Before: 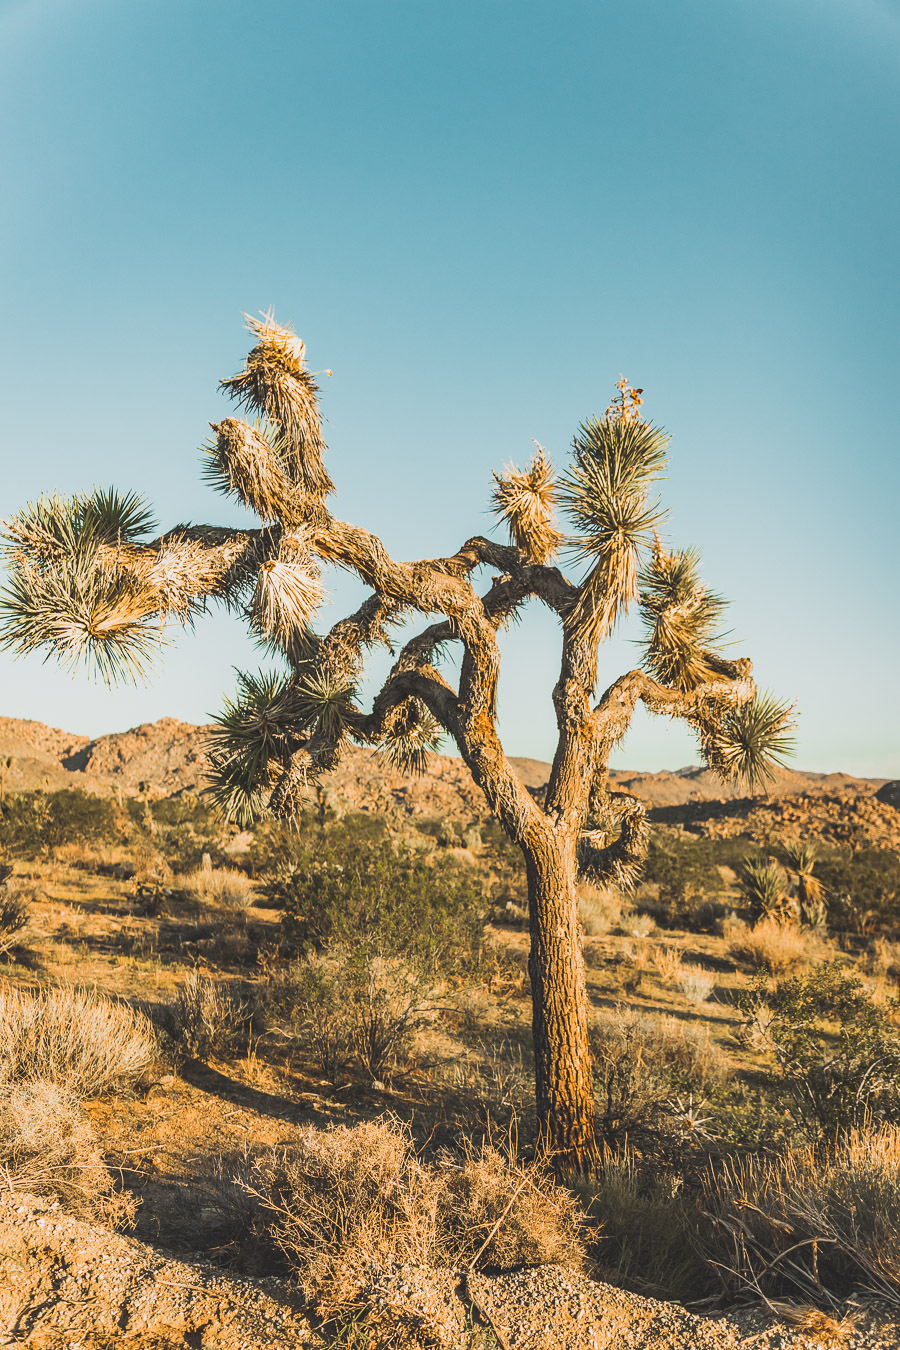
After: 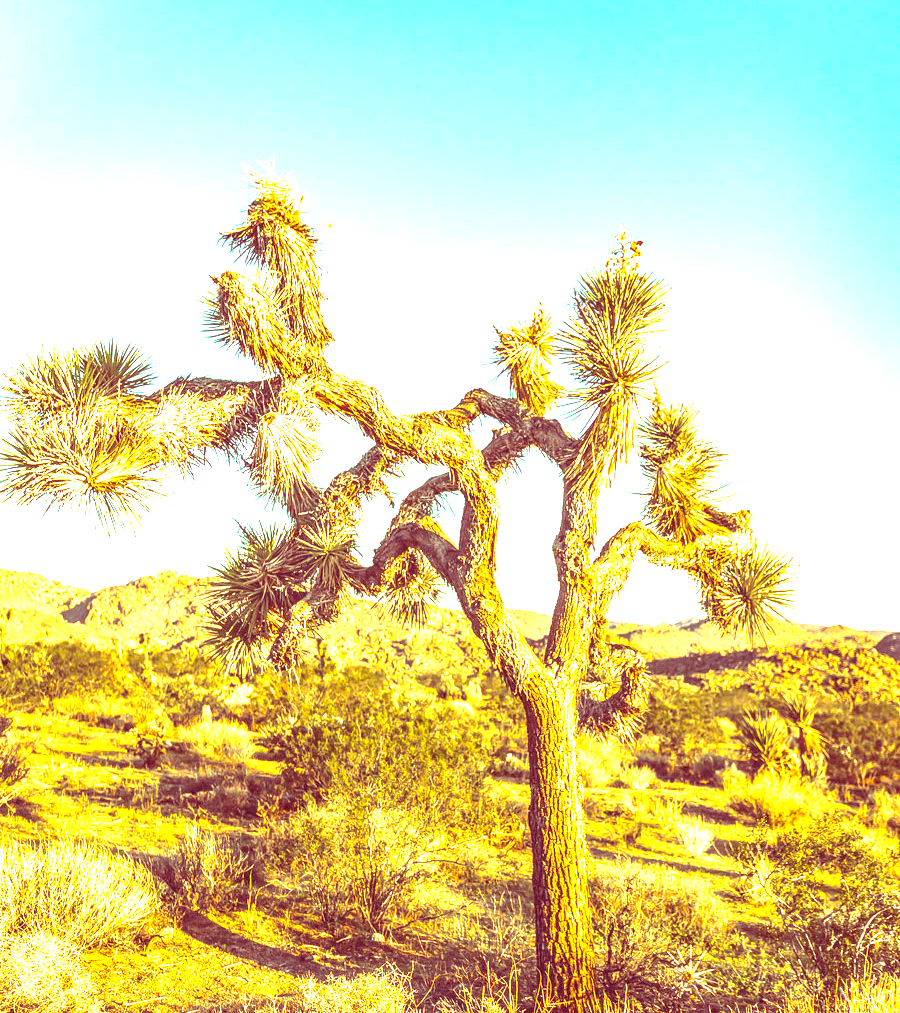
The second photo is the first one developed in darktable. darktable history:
crop: top 11.025%, bottom 13.921%
exposure: black level correction 0.001, exposure 1.807 EV, compensate highlight preservation false
local contrast: on, module defaults
tone equalizer: on, module defaults
color balance rgb: shadows lift › luminance -18.832%, shadows lift › chroma 35.308%, global offset › luminance -1.433%, perceptual saturation grading › global saturation 24.911%, global vibrance 20%
